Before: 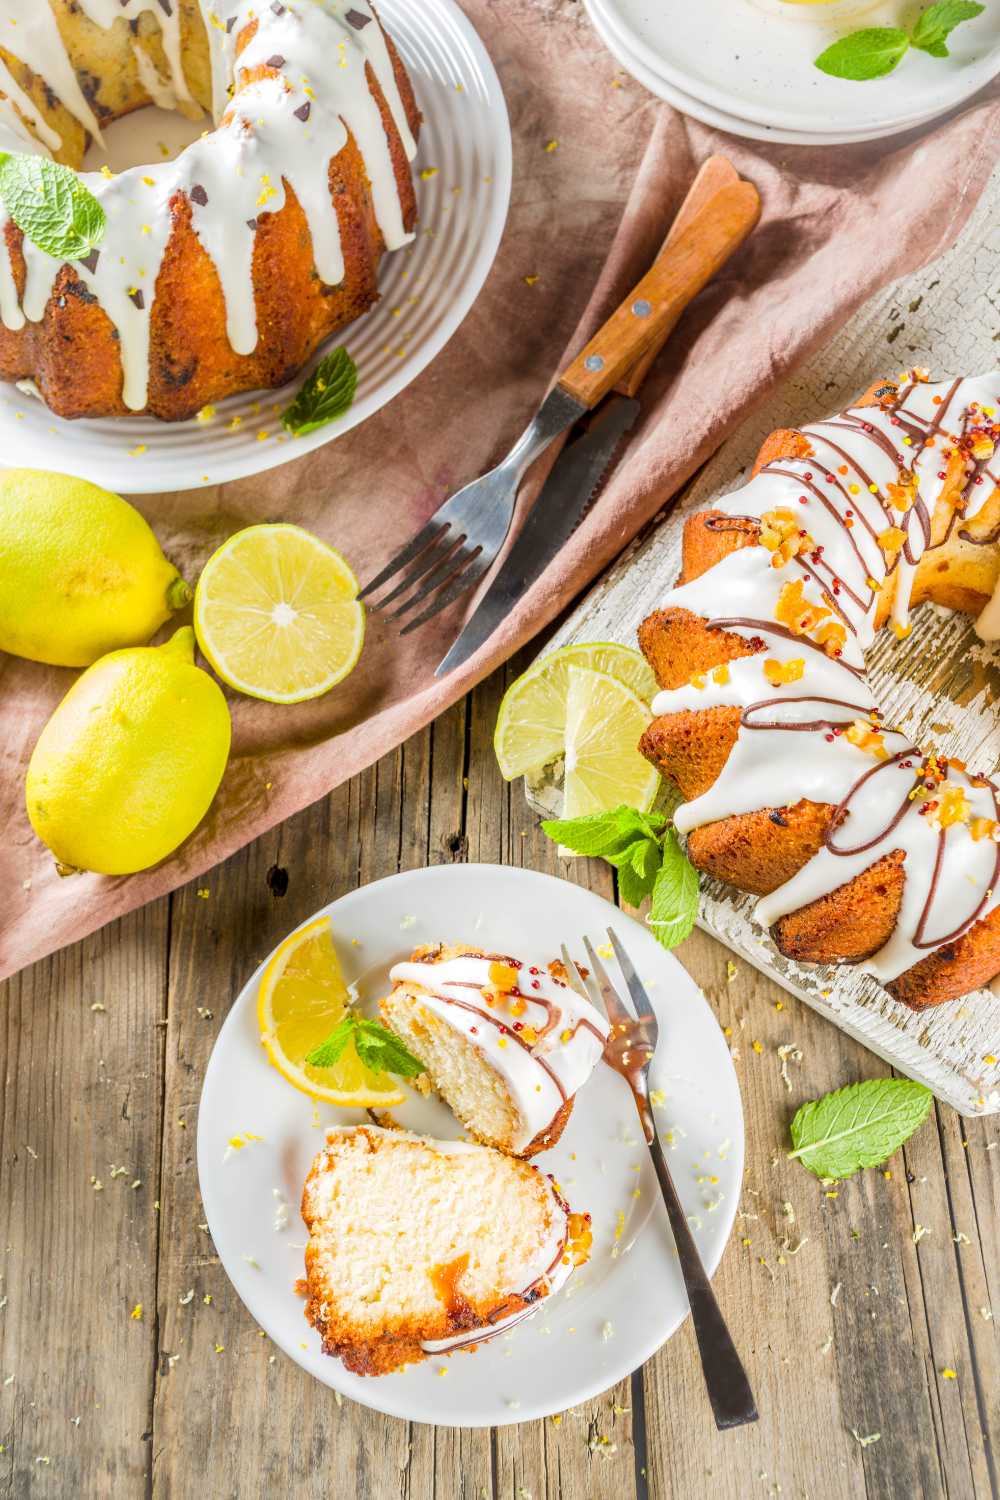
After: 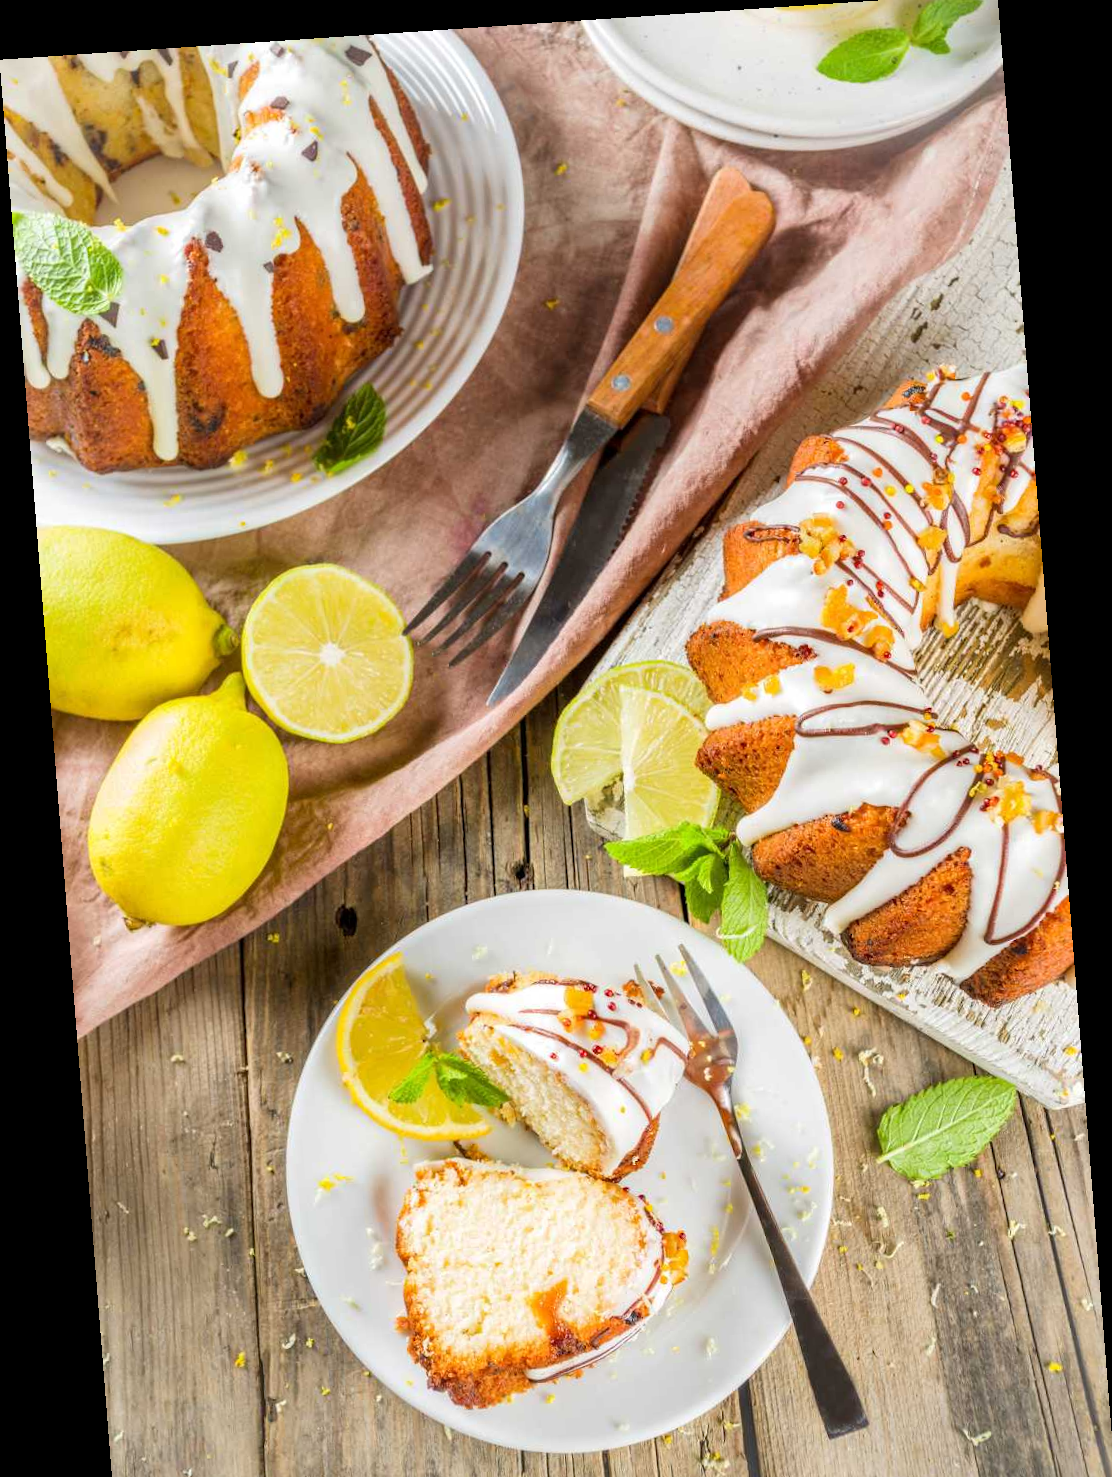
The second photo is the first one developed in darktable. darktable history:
rotate and perspective: rotation -4.2°, shear 0.006, automatic cropping off
crop: top 0.448%, right 0.264%, bottom 5.045%
